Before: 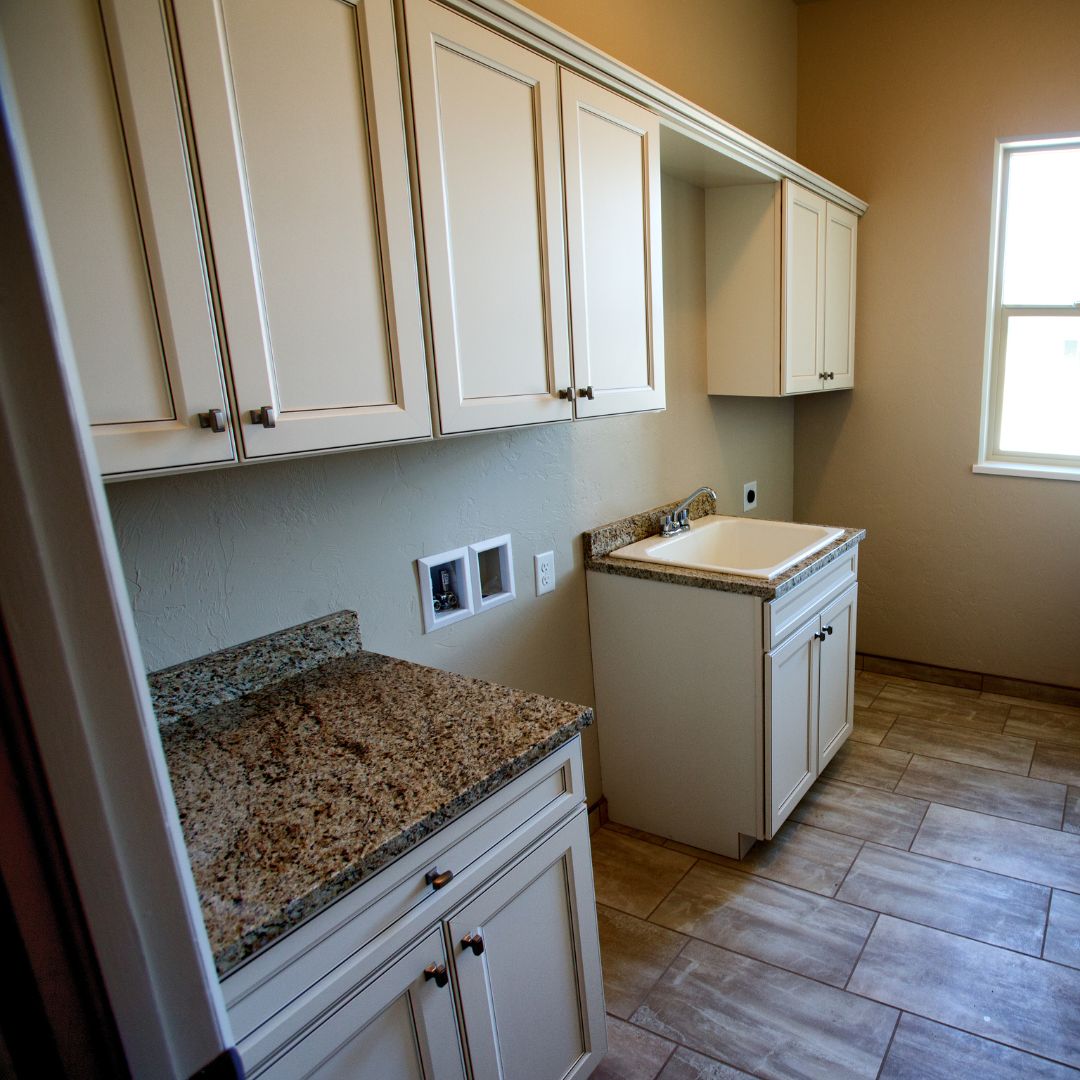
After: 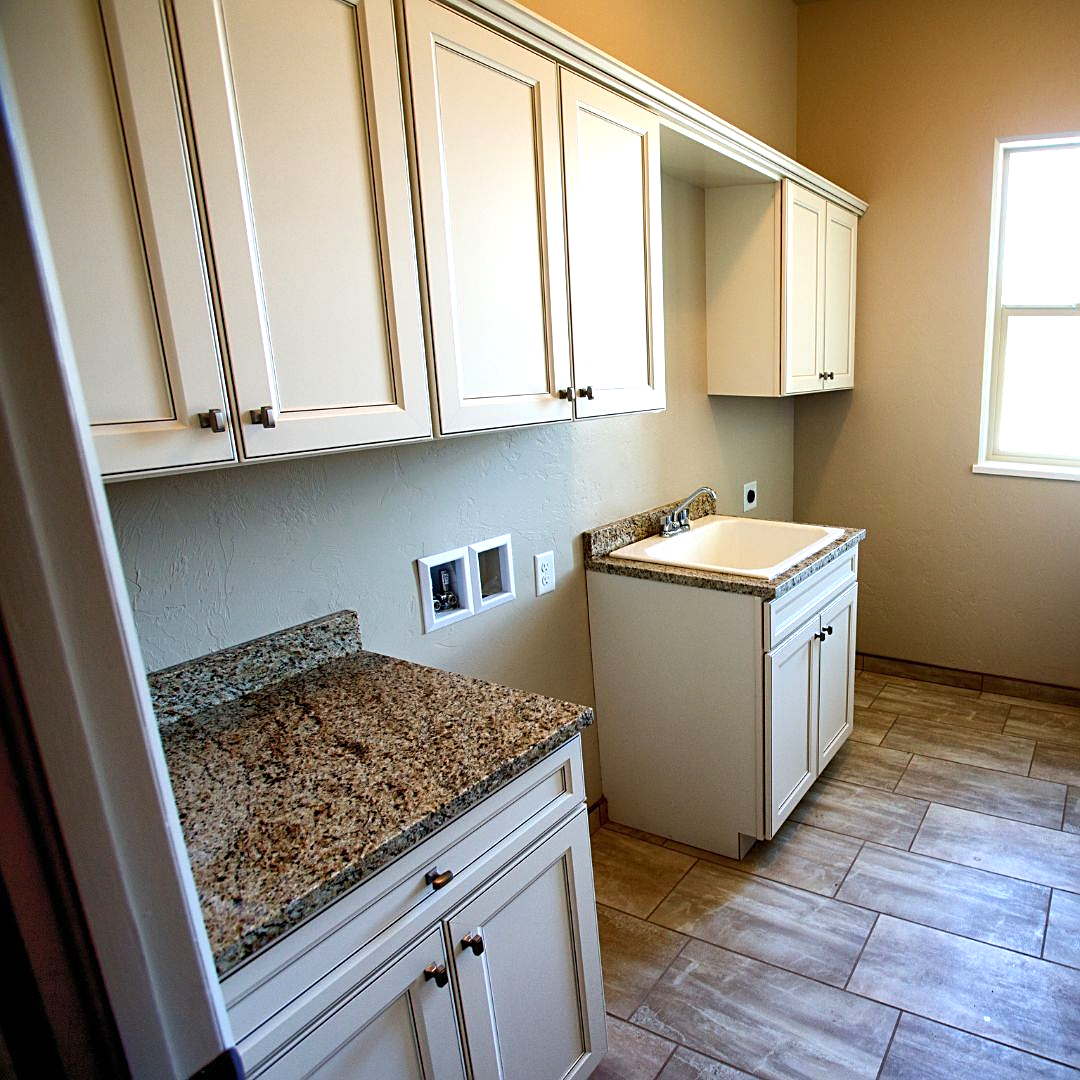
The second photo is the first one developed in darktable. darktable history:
sharpen: on, module defaults
exposure: exposure 0.654 EV, compensate highlight preservation false
